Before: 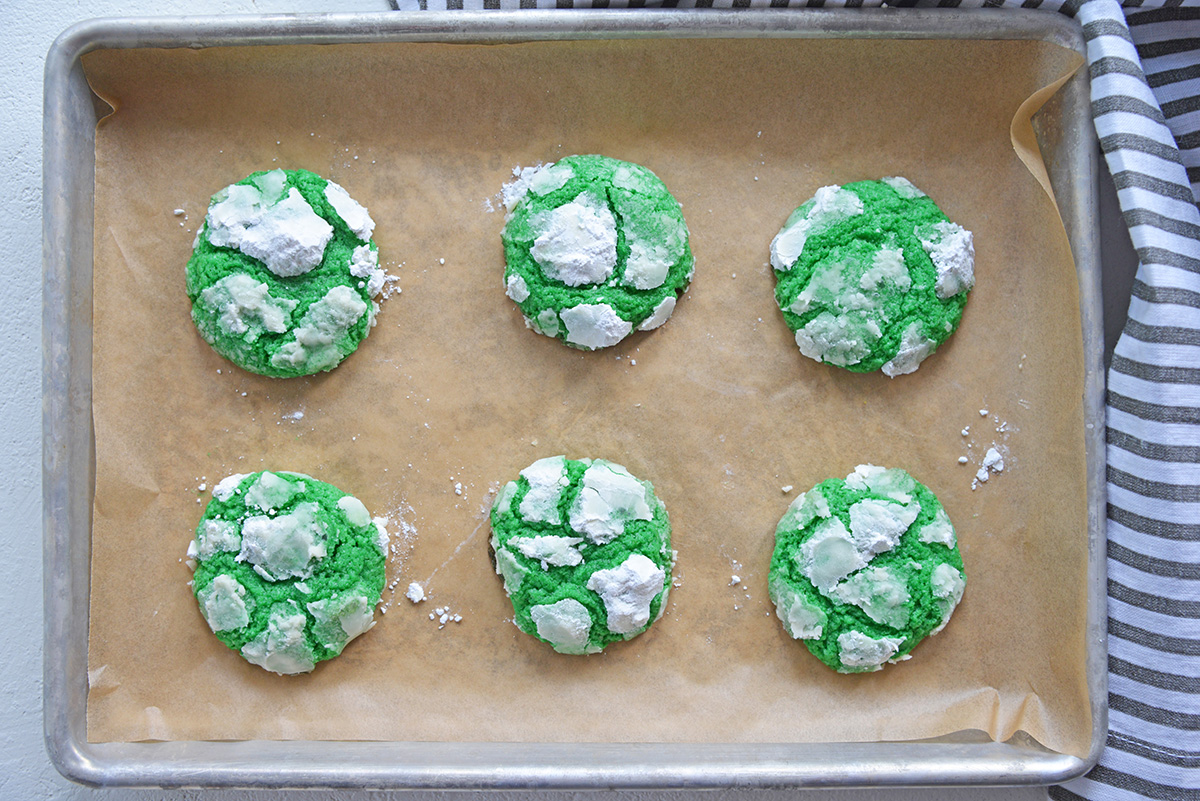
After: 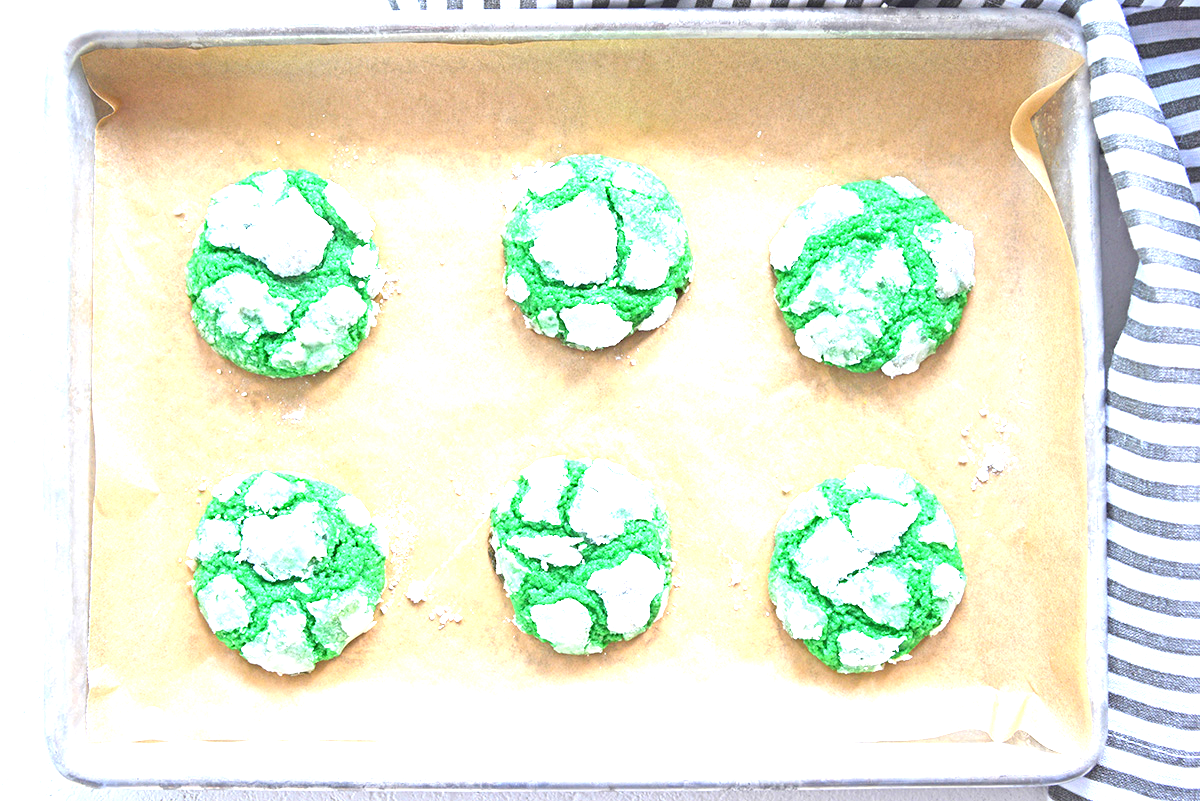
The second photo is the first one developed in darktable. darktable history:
exposure: black level correction 0.001, exposure 1.827 EV, compensate exposure bias true, compensate highlight preservation false
